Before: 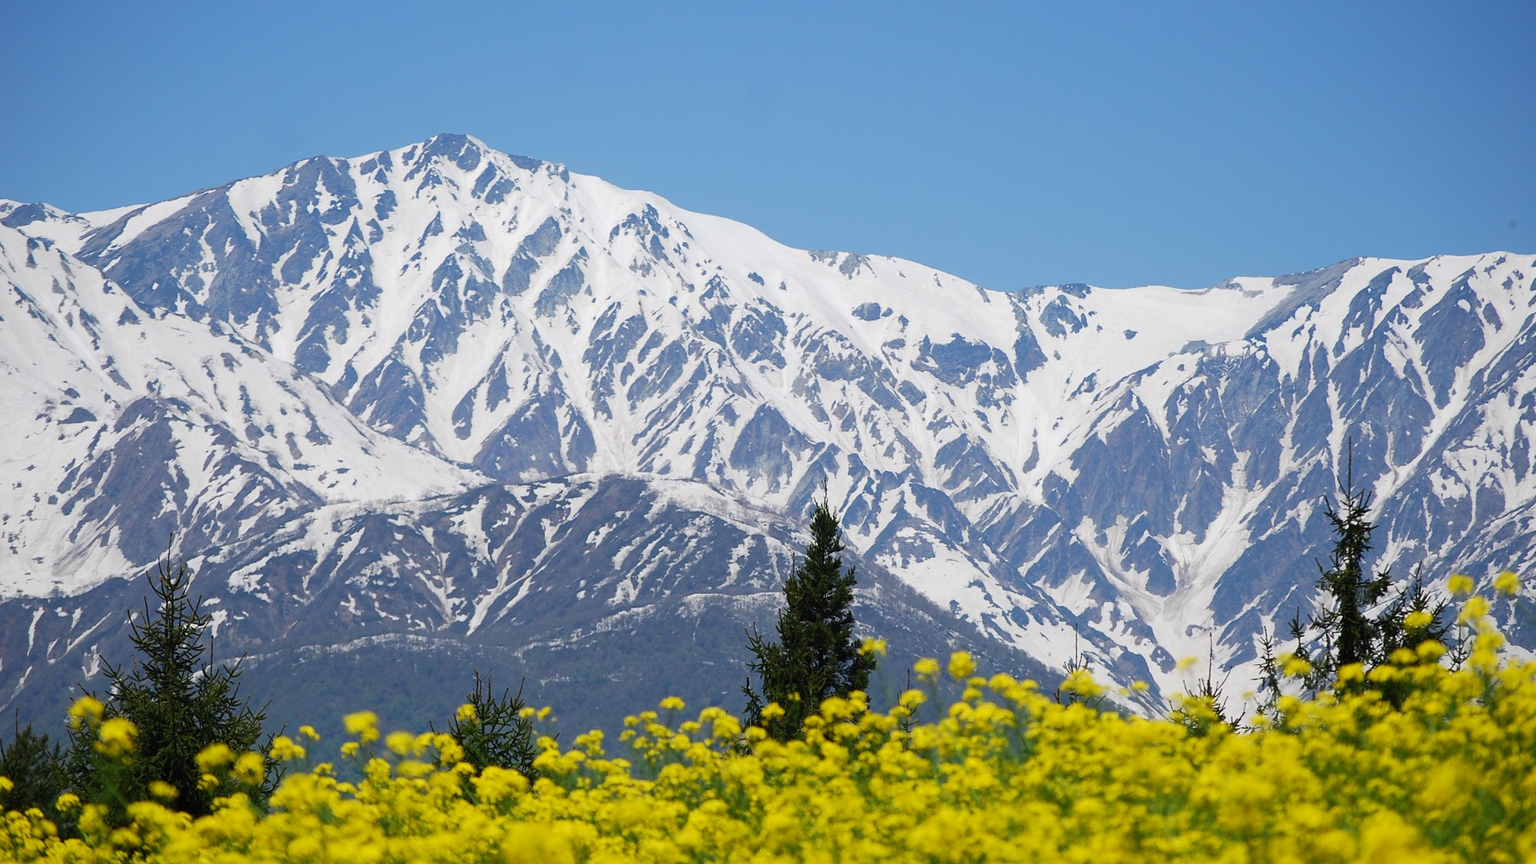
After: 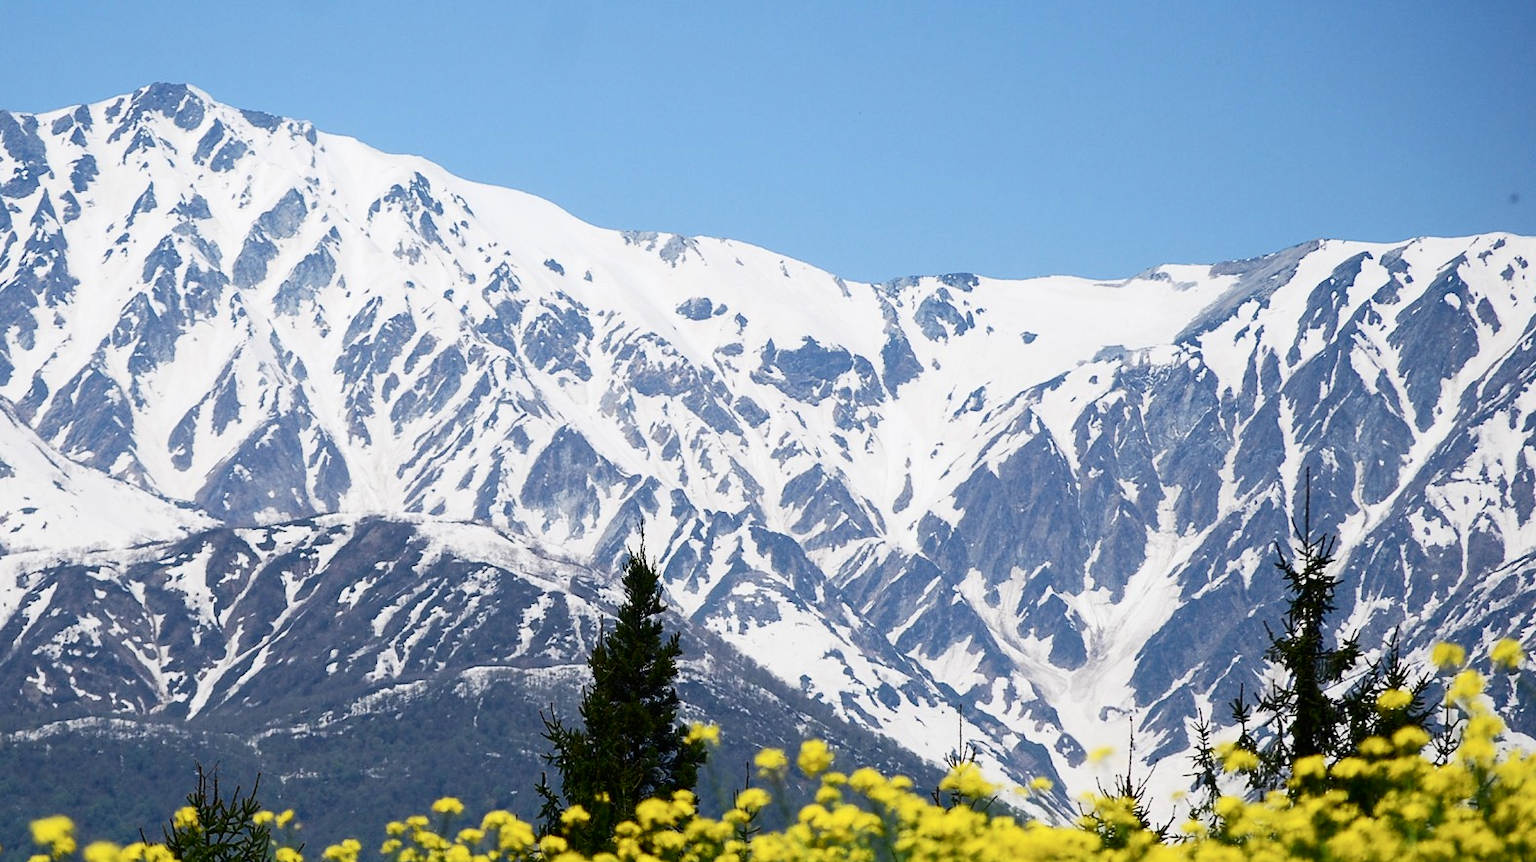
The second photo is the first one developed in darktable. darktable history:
crop and rotate: left 20.839%, top 7.994%, right 0.336%, bottom 13.322%
contrast brightness saturation: contrast 0.279
